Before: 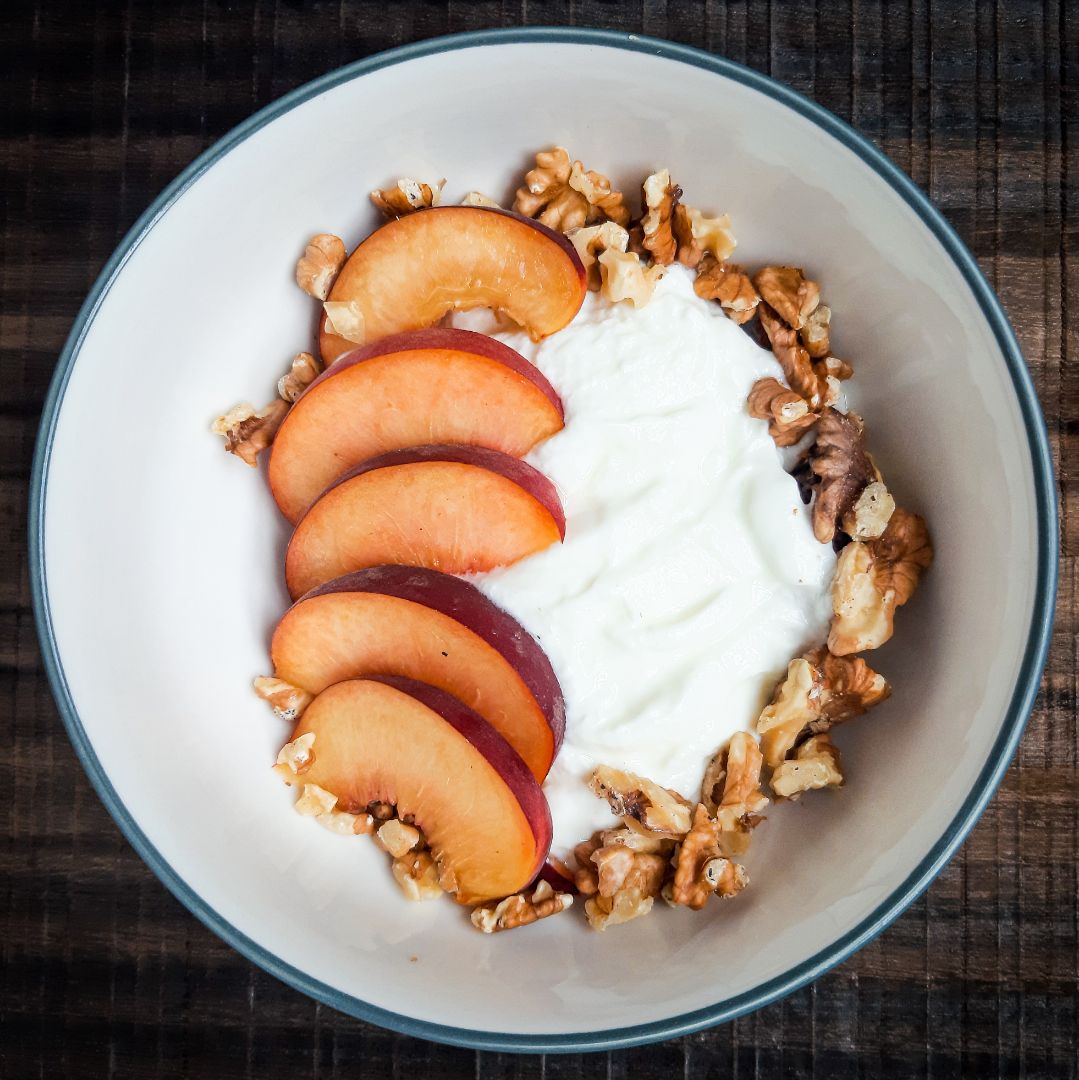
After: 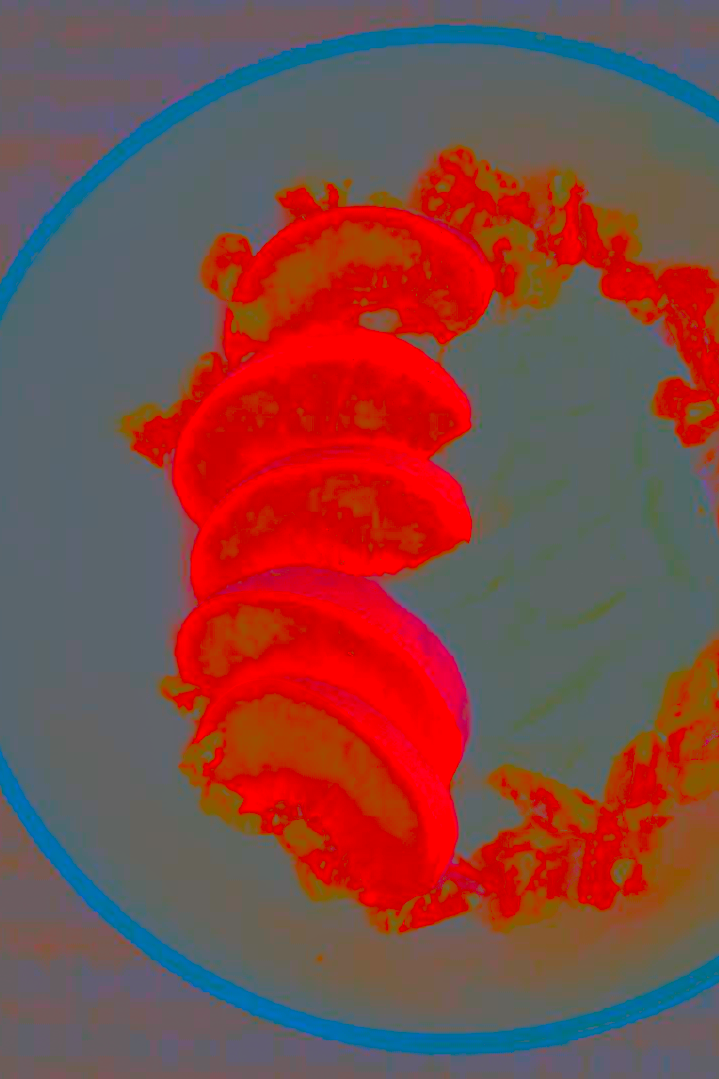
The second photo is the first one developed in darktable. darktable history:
crop and rotate: left 8.786%, right 24.548%
exposure: black level correction 0, exposure 2.088 EV, compensate exposure bias true, compensate highlight preservation false
haze removal: adaptive false
shadows and highlights: on, module defaults
contrast brightness saturation: contrast -0.99, brightness -0.17, saturation 0.75
local contrast: mode bilateral grid, contrast 25, coarseness 60, detail 151%, midtone range 0.2
